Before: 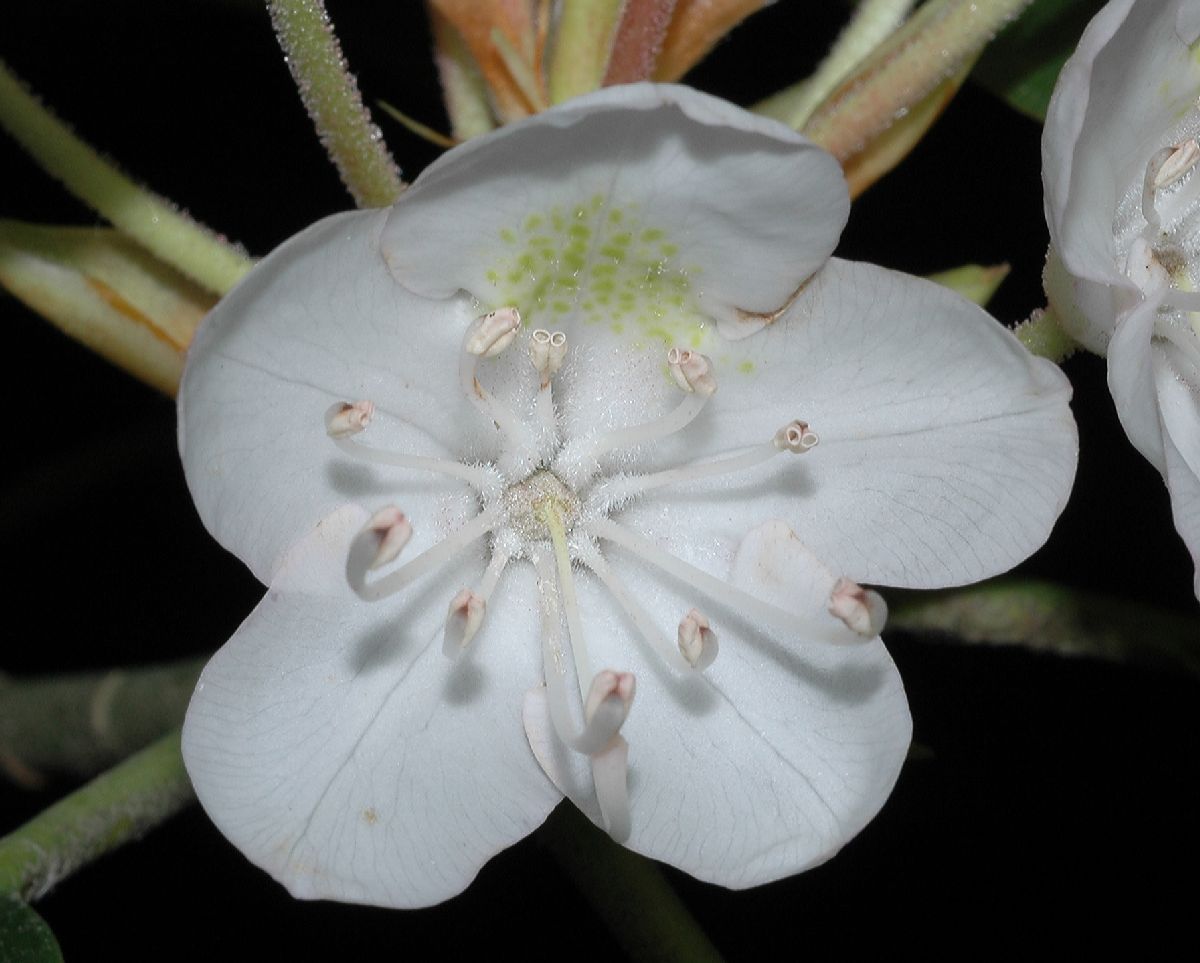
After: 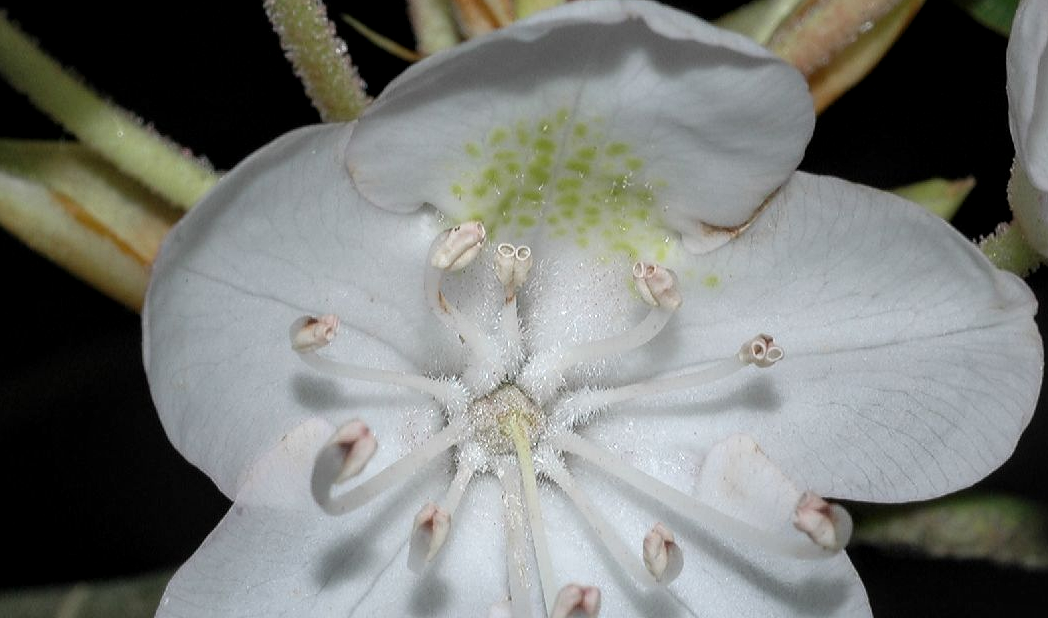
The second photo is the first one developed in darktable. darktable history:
crop: left 2.995%, top 9.009%, right 9.666%, bottom 26.805%
local contrast: detail 130%
